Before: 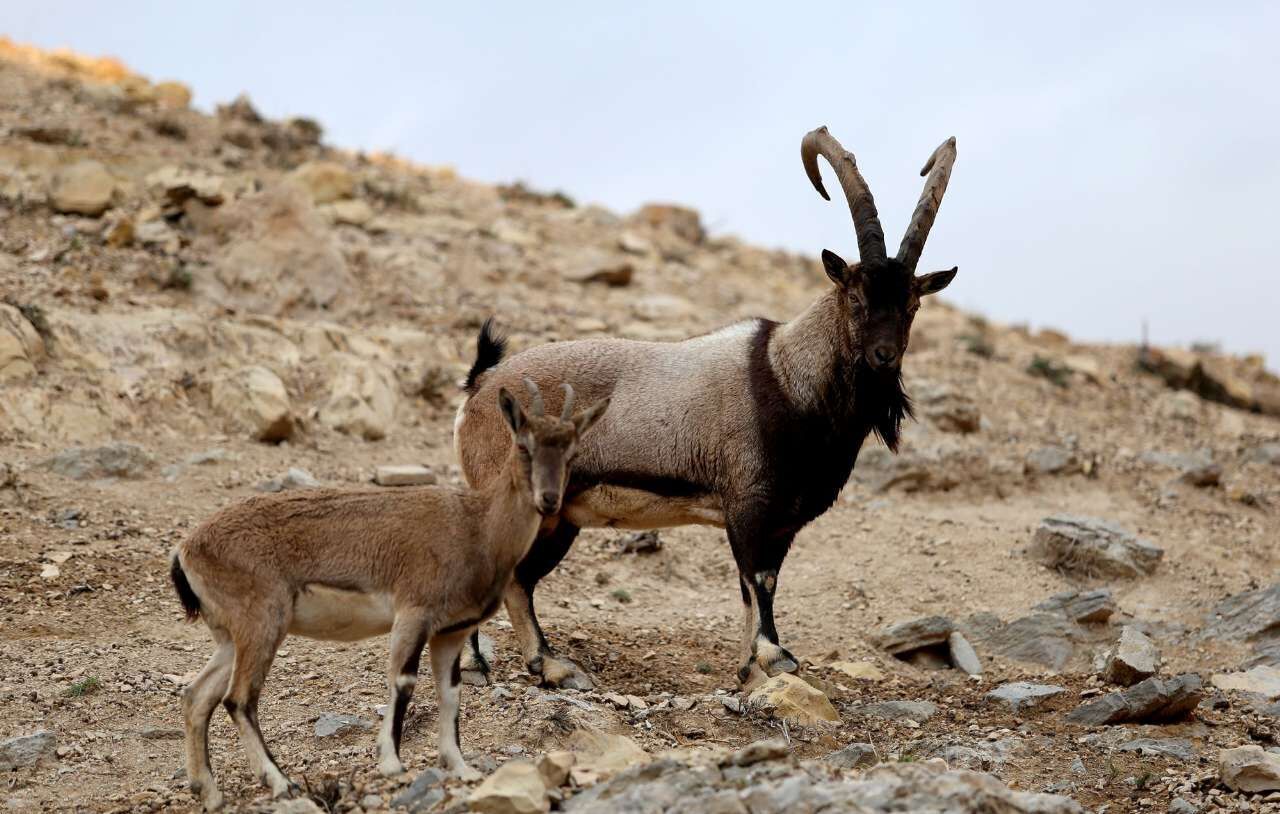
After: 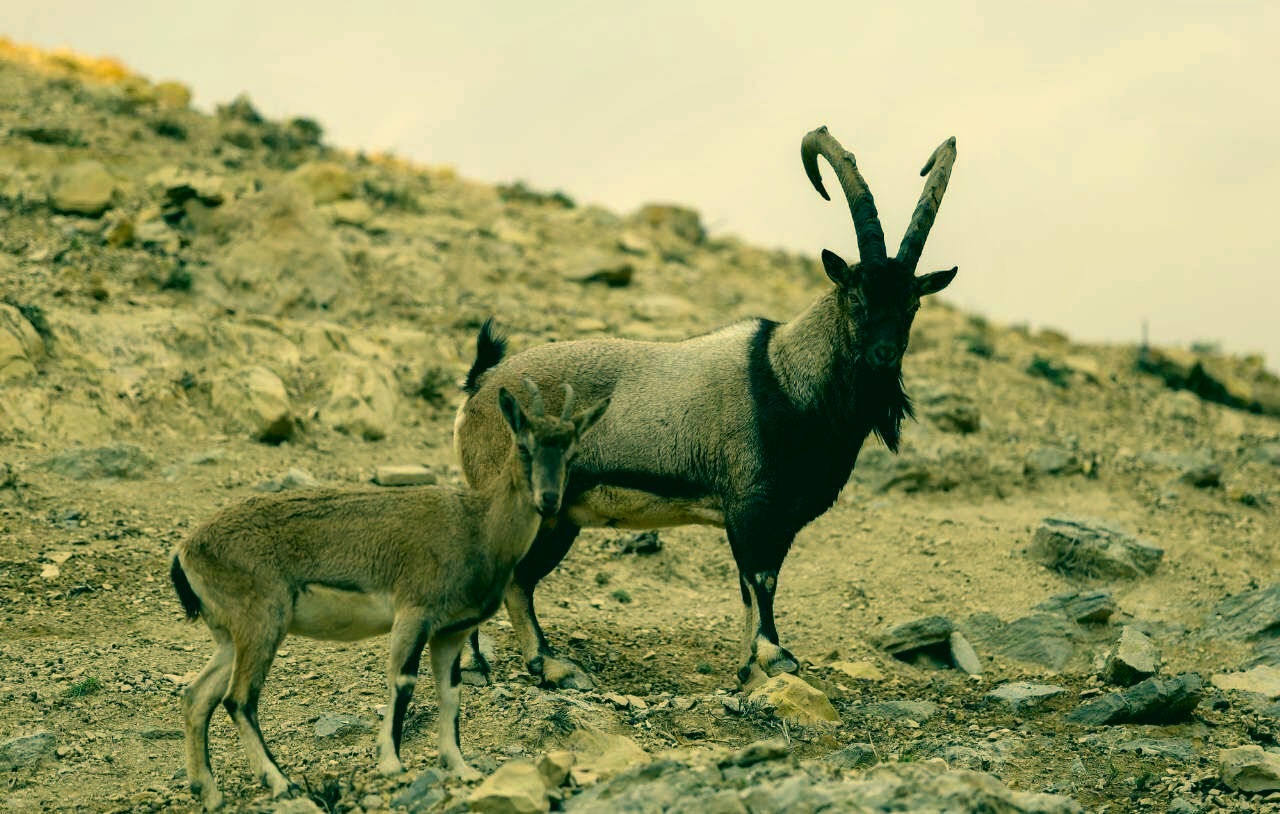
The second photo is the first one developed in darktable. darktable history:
color correction: highlights a* 1.85, highlights b* 33.83, shadows a* -35.99, shadows b* -5.69
local contrast: highlights 62%, shadows 113%, detail 106%, midtone range 0.53
